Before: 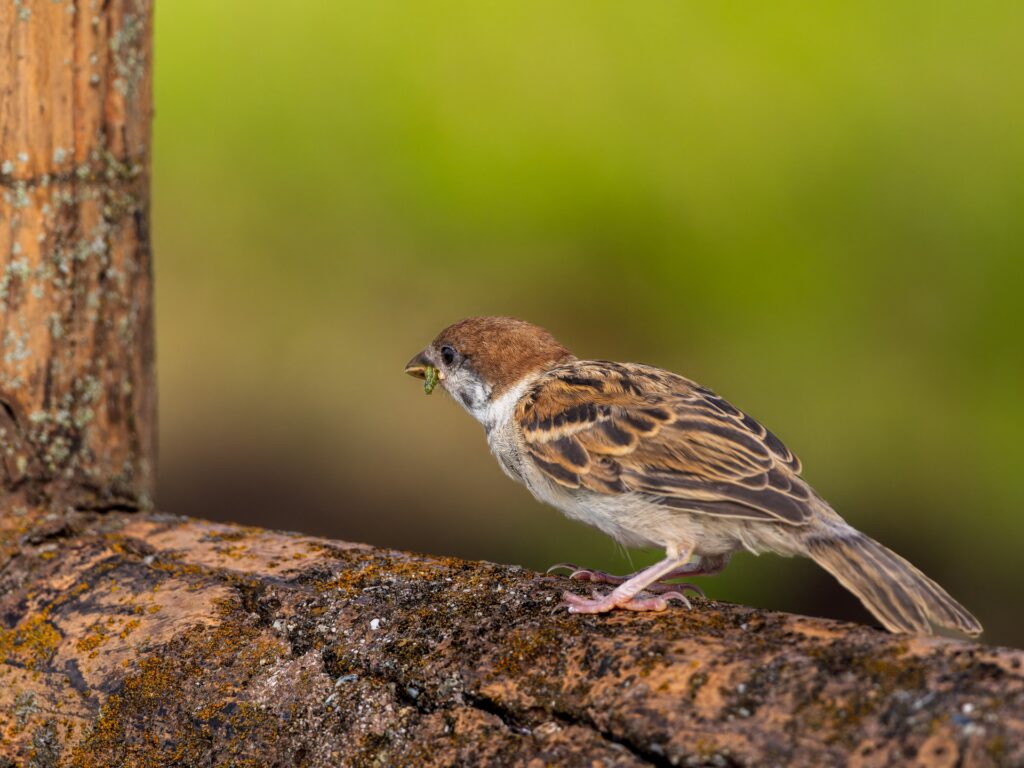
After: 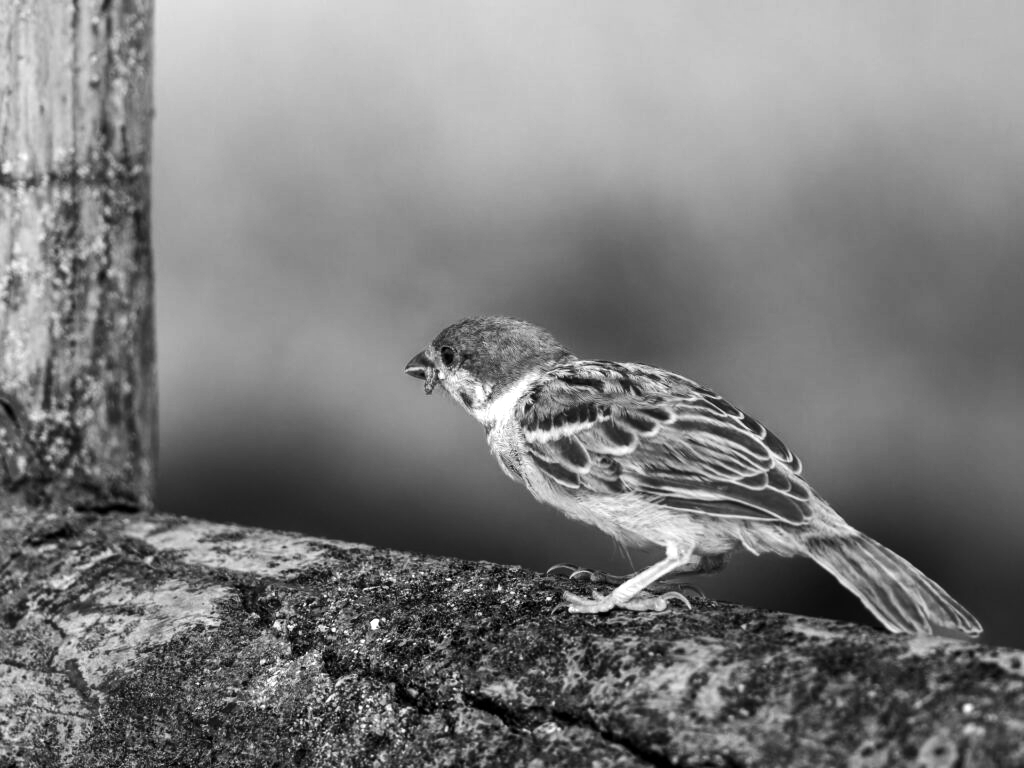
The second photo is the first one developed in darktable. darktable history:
tone equalizer: -8 EV -1.08 EV, -7 EV -1.01 EV, -6 EV -0.867 EV, -5 EV -0.578 EV, -3 EV 0.578 EV, -2 EV 0.867 EV, -1 EV 1.01 EV, +0 EV 1.08 EV, edges refinement/feathering 500, mask exposure compensation -1.57 EV, preserve details no
monochrome: on, module defaults
color balance rgb: shadows lift › chroma 1%, shadows lift › hue 113°, highlights gain › chroma 0.2%, highlights gain › hue 333°, perceptual saturation grading › global saturation 20%, perceptual saturation grading › highlights -50%, perceptual saturation grading › shadows 25%, contrast -10%
